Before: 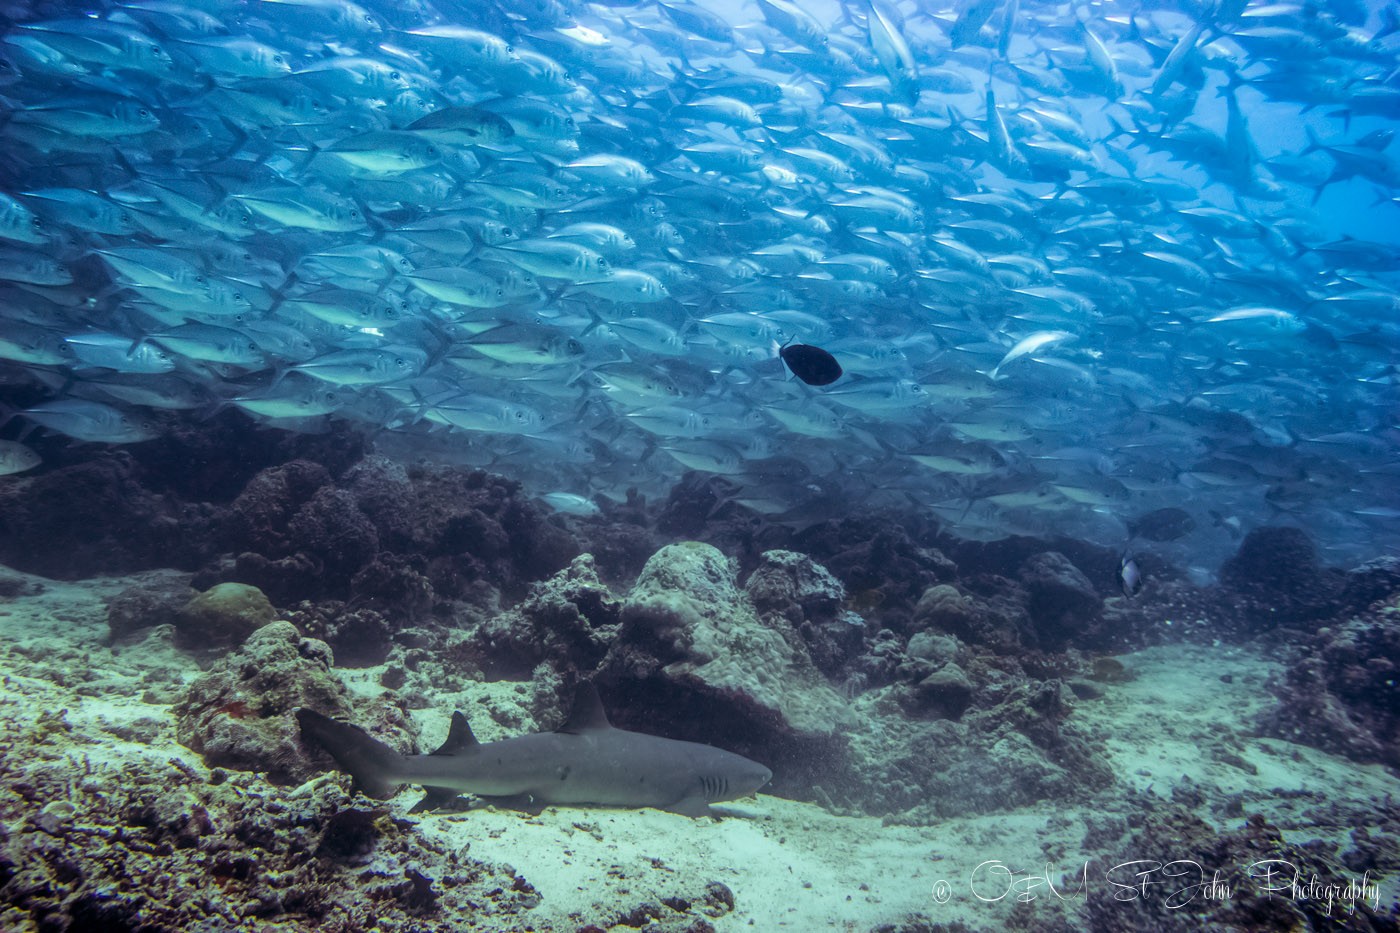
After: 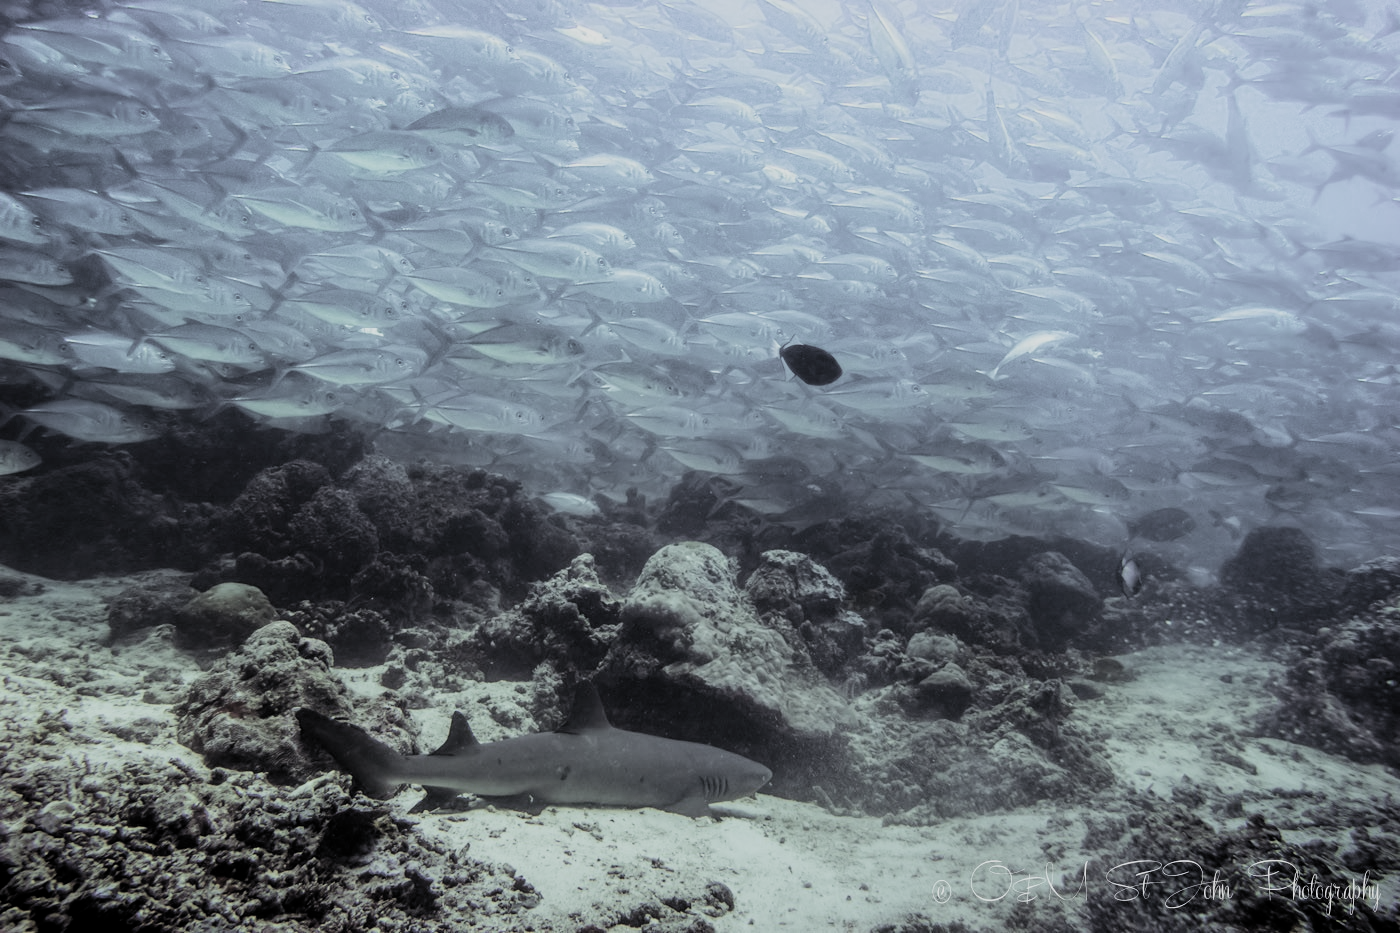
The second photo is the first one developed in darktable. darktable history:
filmic rgb: black relative exposure -5.07 EV, white relative exposure 3.51 EV, hardness 3.19, contrast 1.189, highlights saturation mix -30.44%, color science v5 (2021), contrast in shadows safe, contrast in highlights safe
